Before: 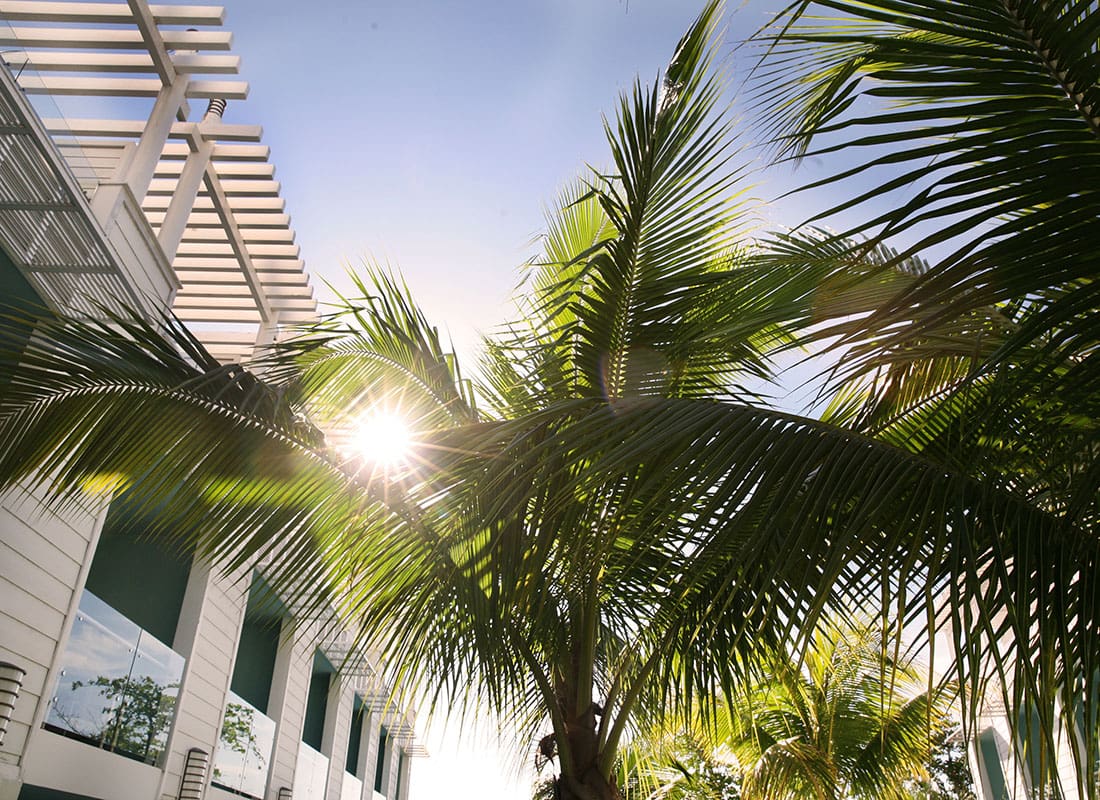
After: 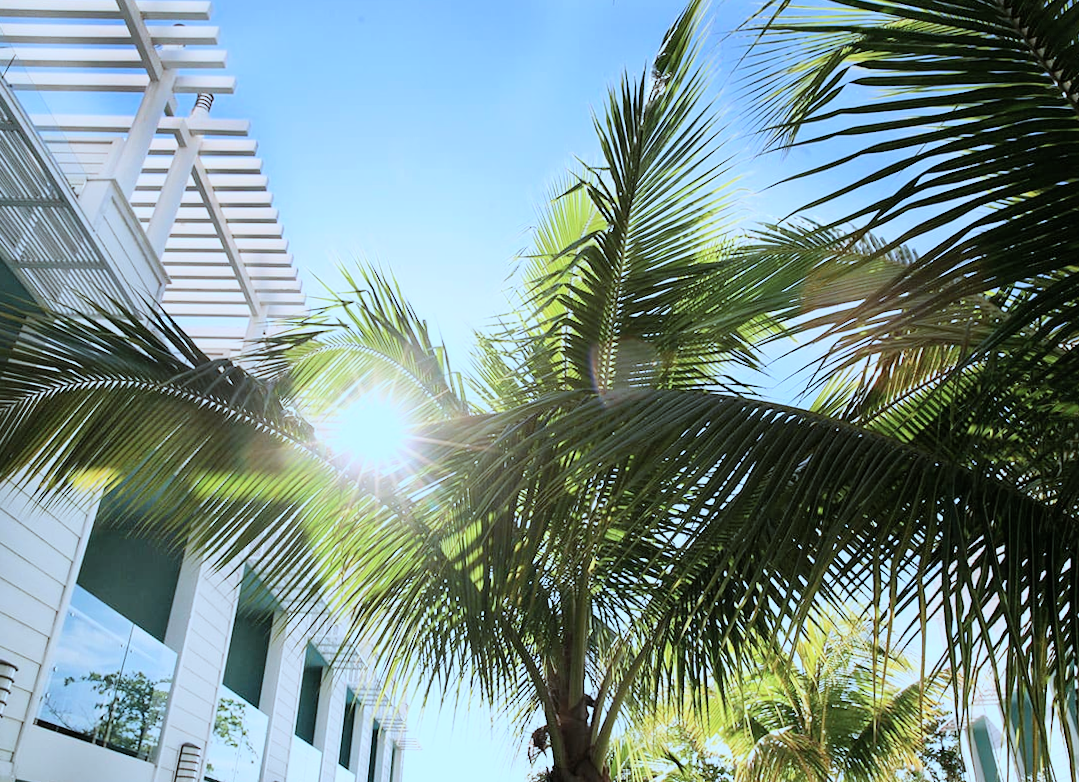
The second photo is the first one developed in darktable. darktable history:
exposure: black level correction 0, exposure 0.95 EV, compensate exposure bias true, compensate highlight preservation false
color correction: highlights a* -9.35, highlights b* -23.15
filmic rgb: black relative exposure -7.65 EV, white relative exposure 4.56 EV, hardness 3.61, color science v6 (2022)
rotate and perspective: rotation -0.45°, automatic cropping original format, crop left 0.008, crop right 0.992, crop top 0.012, crop bottom 0.988
crop: left 0.434%, top 0.485%, right 0.244%, bottom 0.386%
